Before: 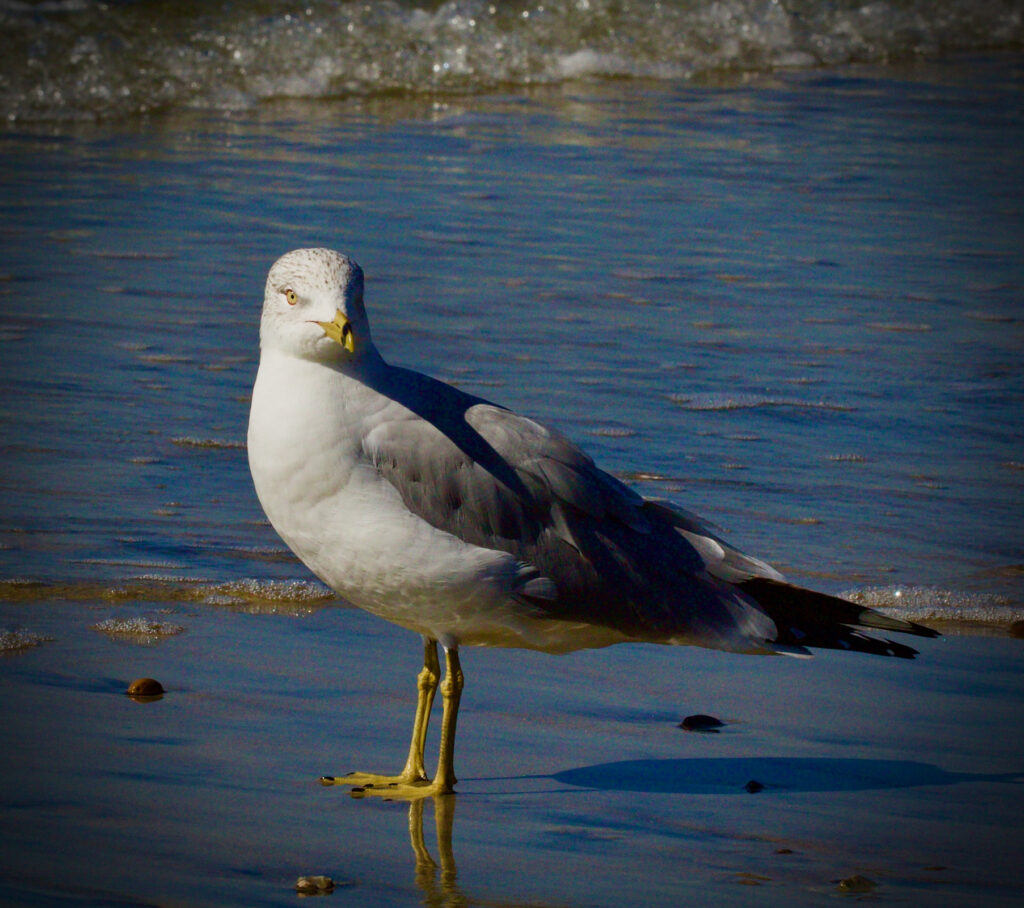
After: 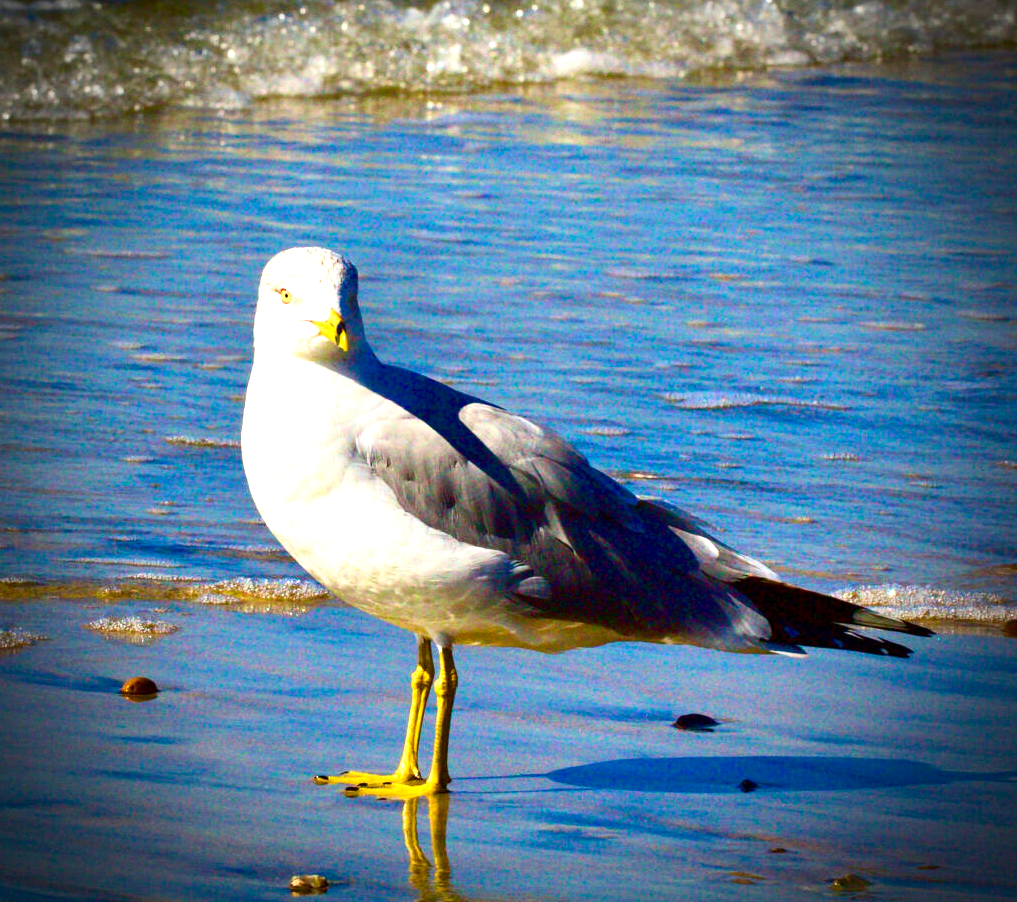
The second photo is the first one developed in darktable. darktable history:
crop and rotate: left 0.591%, top 0.3%, bottom 0.347%
exposure: black level correction 0.001, exposure 1.735 EV, compensate exposure bias true, compensate highlight preservation false
contrast brightness saturation: contrast 0.171, saturation 0.295
